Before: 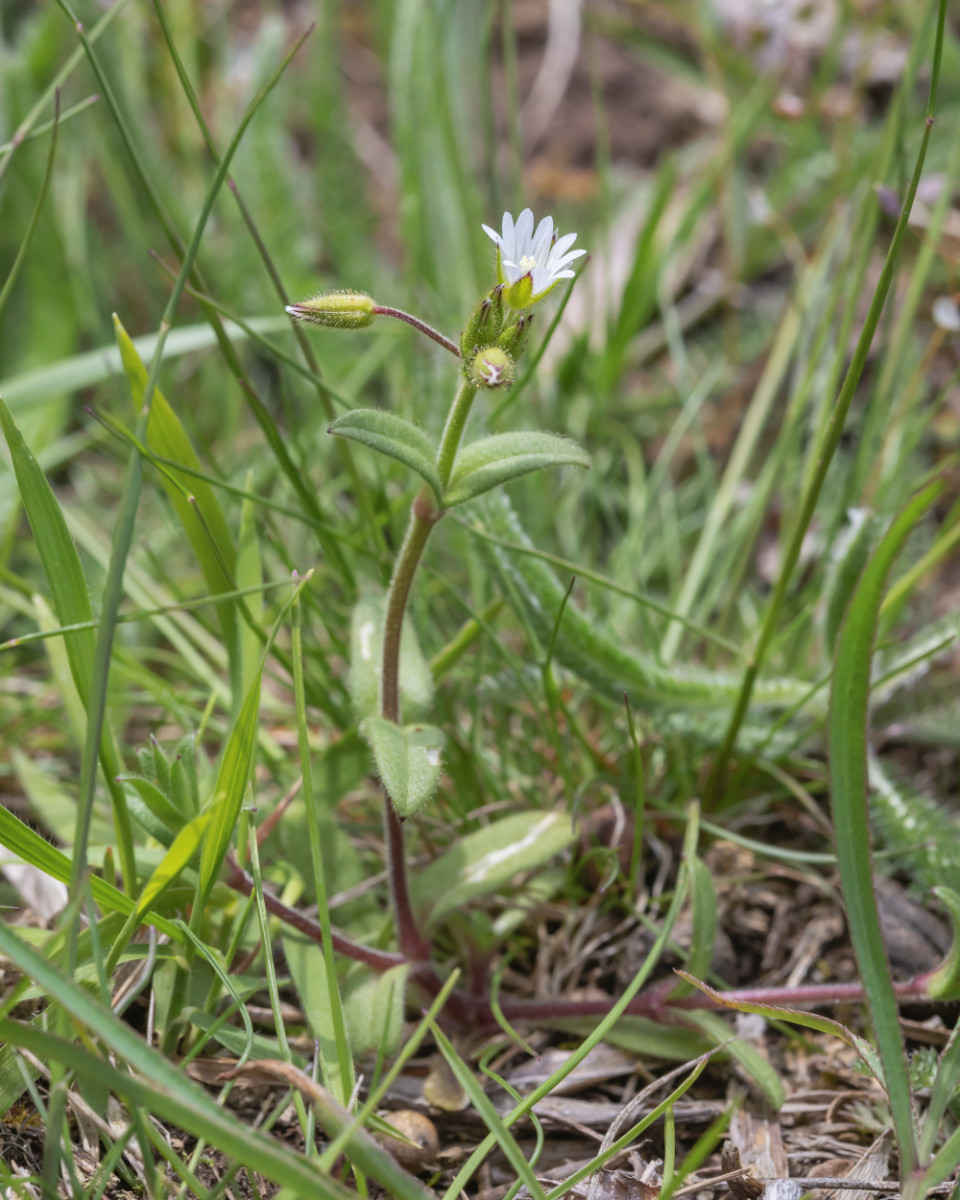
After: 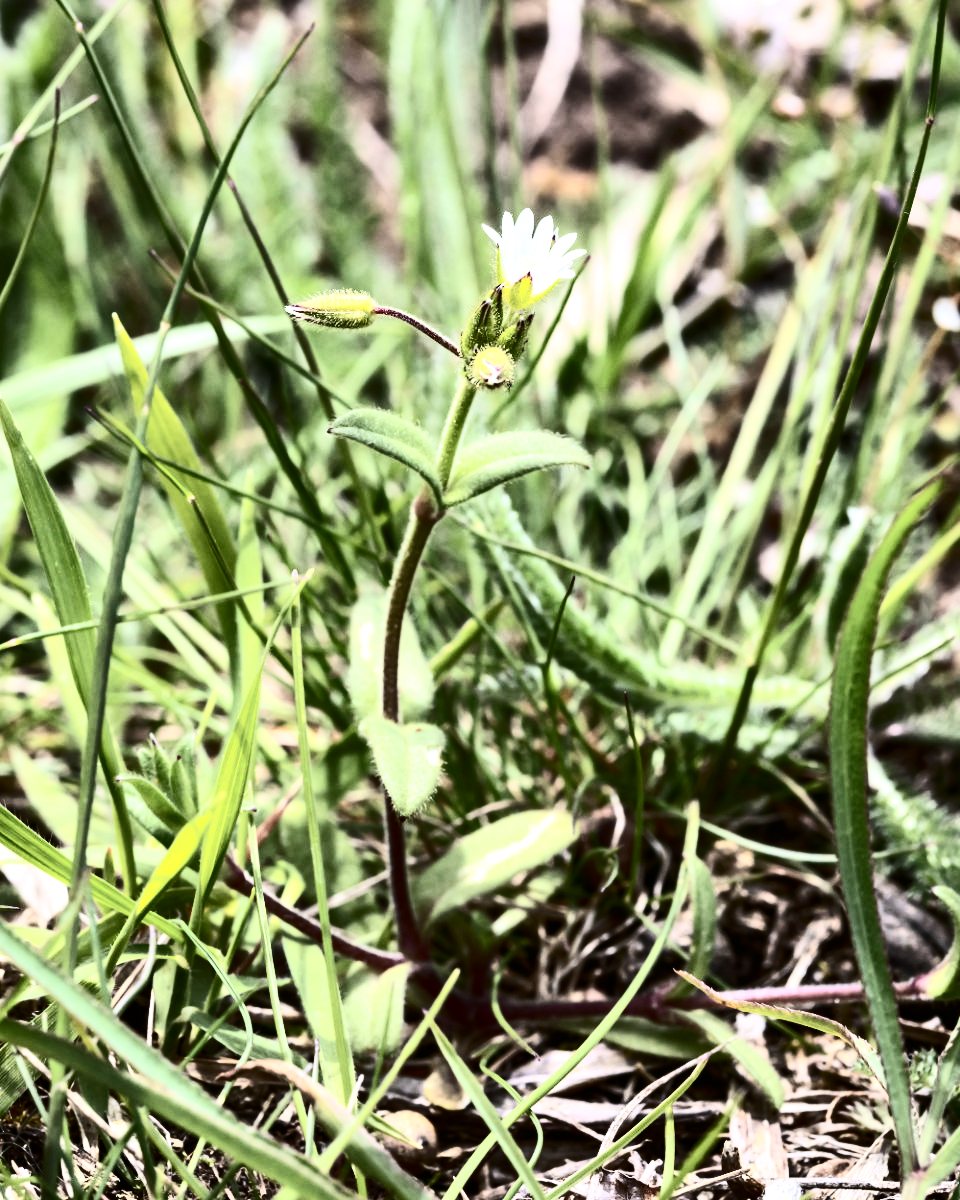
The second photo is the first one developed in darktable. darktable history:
tone equalizer: -8 EV -1.1 EV, -7 EV -1.01 EV, -6 EV -0.857 EV, -5 EV -0.539 EV, -3 EV 0.591 EV, -2 EV 0.895 EV, -1 EV 0.997 EV, +0 EV 1.06 EV, edges refinement/feathering 500, mask exposure compensation -1.57 EV, preserve details no
contrast brightness saturation: contrast 0.494, saturation -0.086
